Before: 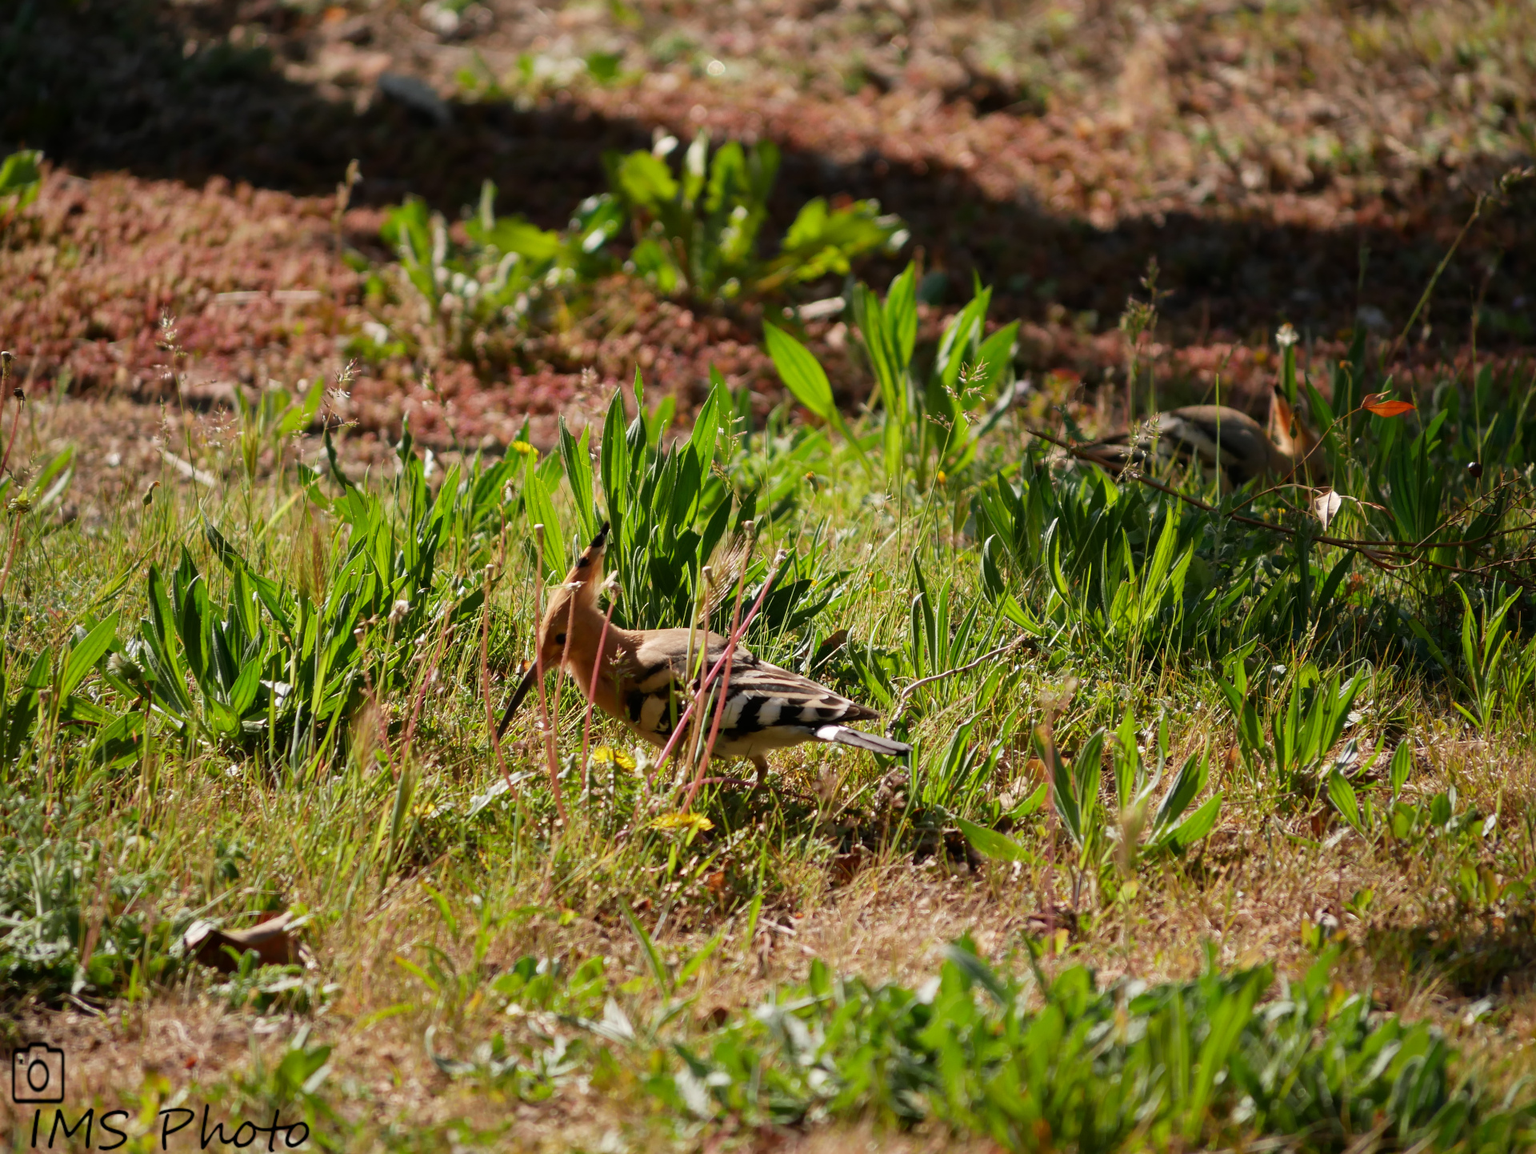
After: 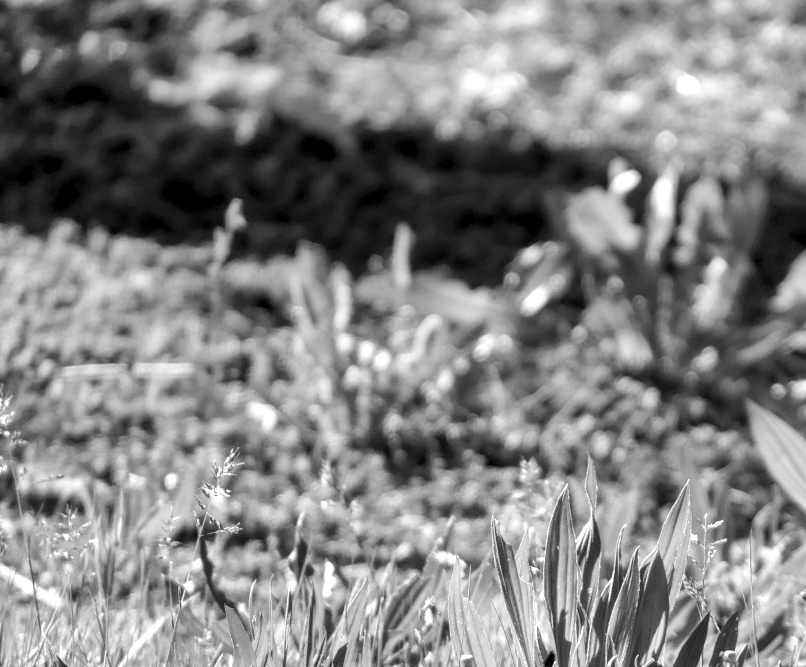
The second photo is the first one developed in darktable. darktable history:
exposure: exposure 0.6 EV, compensate highlight preservation false
local contrast: on, module defaults
shadows and highlights: soften with gaussian
crop and rotate: left 10.817%, top 0.062%, right 47.194%, bottom 53.626%
contrast brightness saturation: brightness 0.15
color correction: highlights a* 10.32, highlights b* 14.66, shadows a* -9.59, shadows b* -15.02
color balance rgb: global offset › luminance -0.51%, perceptual saturation grading › global saturation 27.53%, perceptual saturation grading › highlights -25%, perceptual saturation grading › shadows 25%, perceptual brilliance grading › highlights 6.62%, perceptual brilliance grading › mid-tones 17.07%, perceptual brilliance grading › shadows -5.23%
monochrome: on, module defaults
